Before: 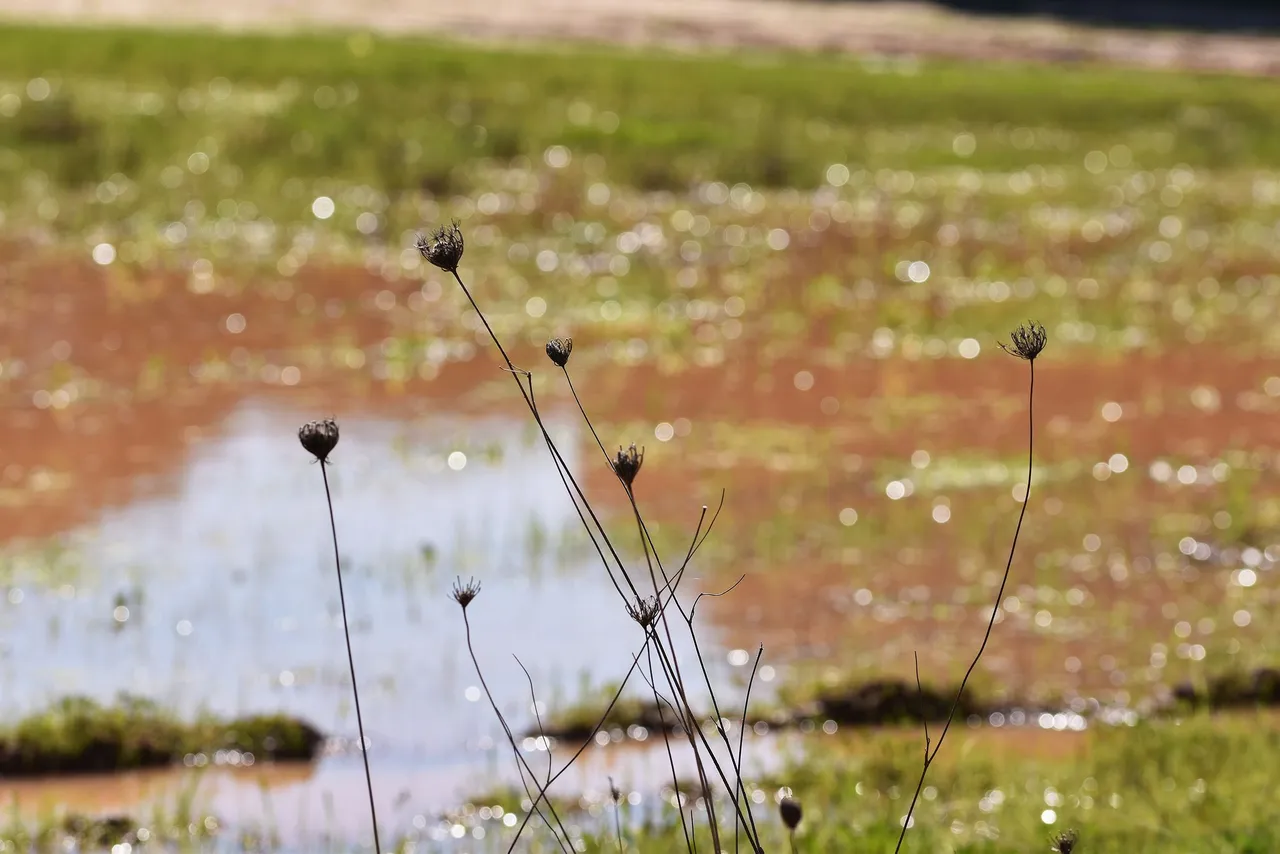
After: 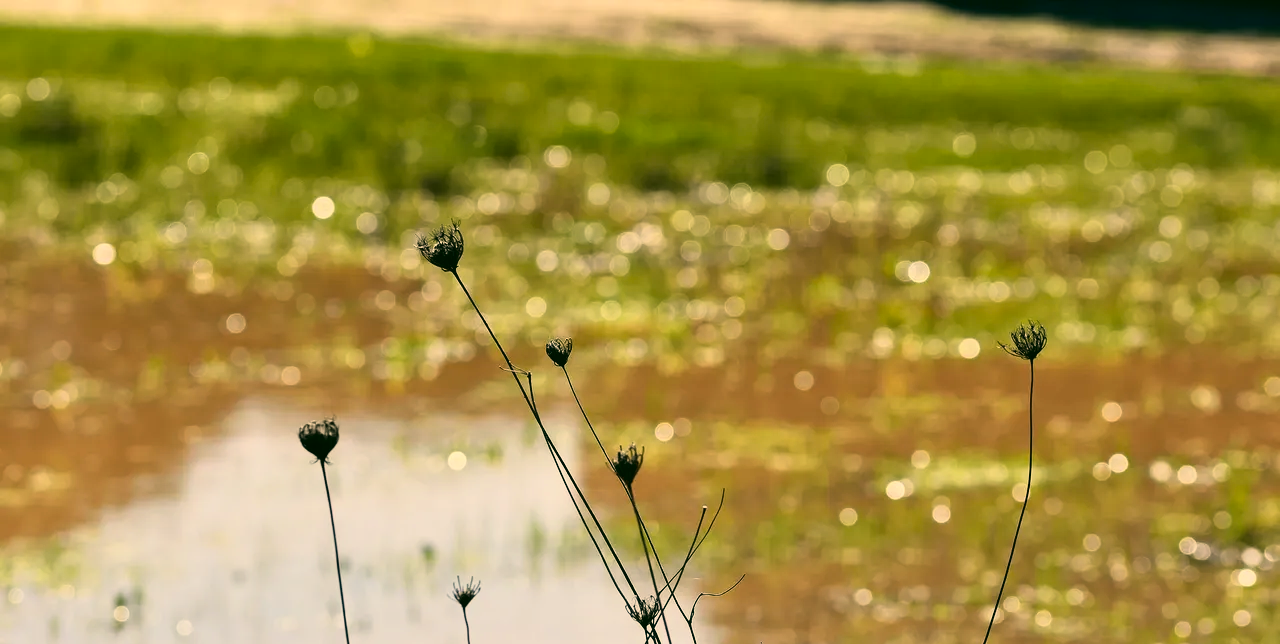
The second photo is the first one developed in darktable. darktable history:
crop: bottom 24.579%
tone curve: curves: ch0 [(0, 0) (0.059, 0.027) (0.178, 0.105) (0.292, 0.233) (0.485, 0.472) (0.837, 0.887) (1, 0.983)]; ch1 [(0, 0) (0.23, 0.166) (0.34, 0.298) (0.371, 0.334) (0.435, 0.413) (0.477, 0.469) (0.499, 0.498) (0.534, 0.551) (0.56, 0.585) (0.754, 0.801) (1, 1)]; ch2 [(0, 0) (0.431, 0.414) (0.498, 0.503) (0.524, 0.531) (0.568, 0.567) (0.6, 0.597) (0.65, 0.651) (0.752, 0.764) (1, 1)]
color correction: highlights a* 5.32, highlights b* 24.04, shadows a* -15.89, shadows b* 3.87
